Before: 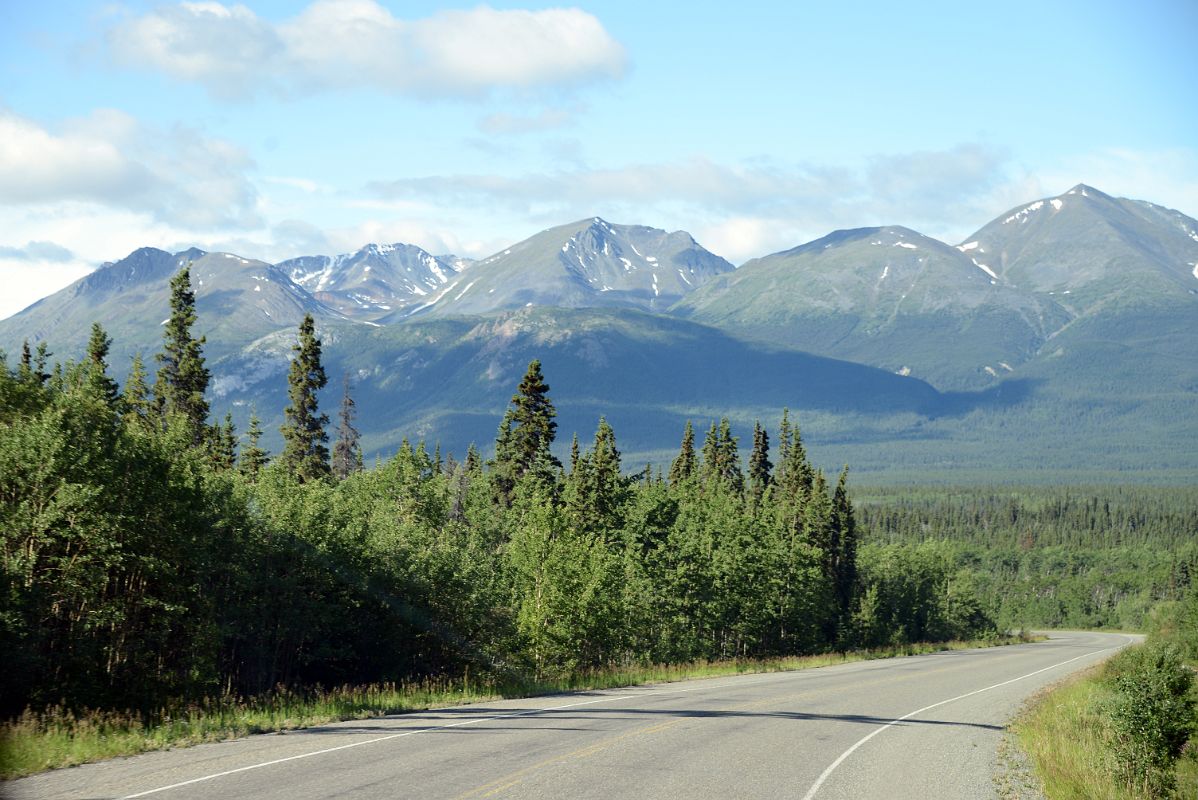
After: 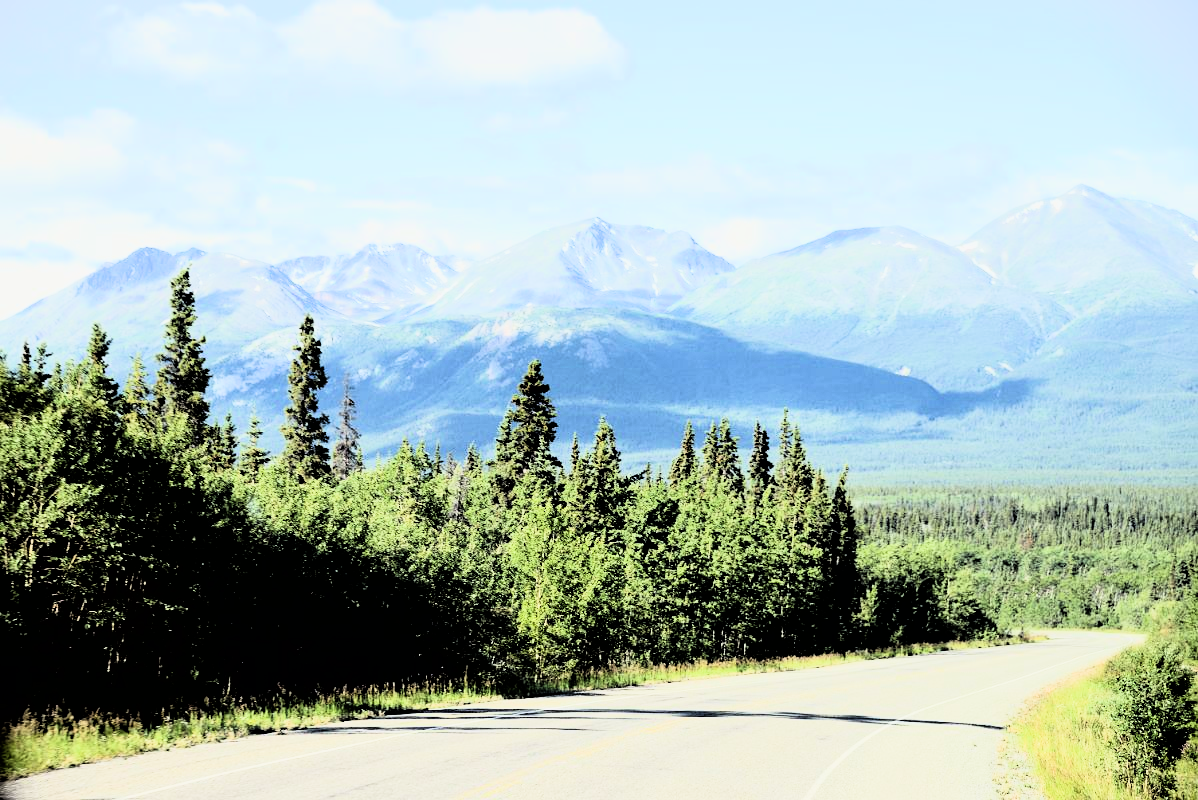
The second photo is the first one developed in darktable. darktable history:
filmic rgb: black relative exposure -4.91 EV, white relative exposure 2.84 EV, hardness 3.7
rgb curve: curves: ch0 [(0, 0) (0.21, 0.15) (0.24, 0.21) (0.5, 0.75) (0.75, 0.96) (0.89, 0.99) (1, 1)]; ch1 [(0, 0.02) (0.21, 0.13) (0.25, 0.2) (0.5, 0.67) (0.75, 0.9) (0.89, 0.97) (1, 1)]; ch2 [(0, 0.02) (0.21, 0.13) (0.25, 0.2) (0.5, 0.67) (0.75, 0.9) (0.89, 0.97) (1, 1)], compensate middle gray true
